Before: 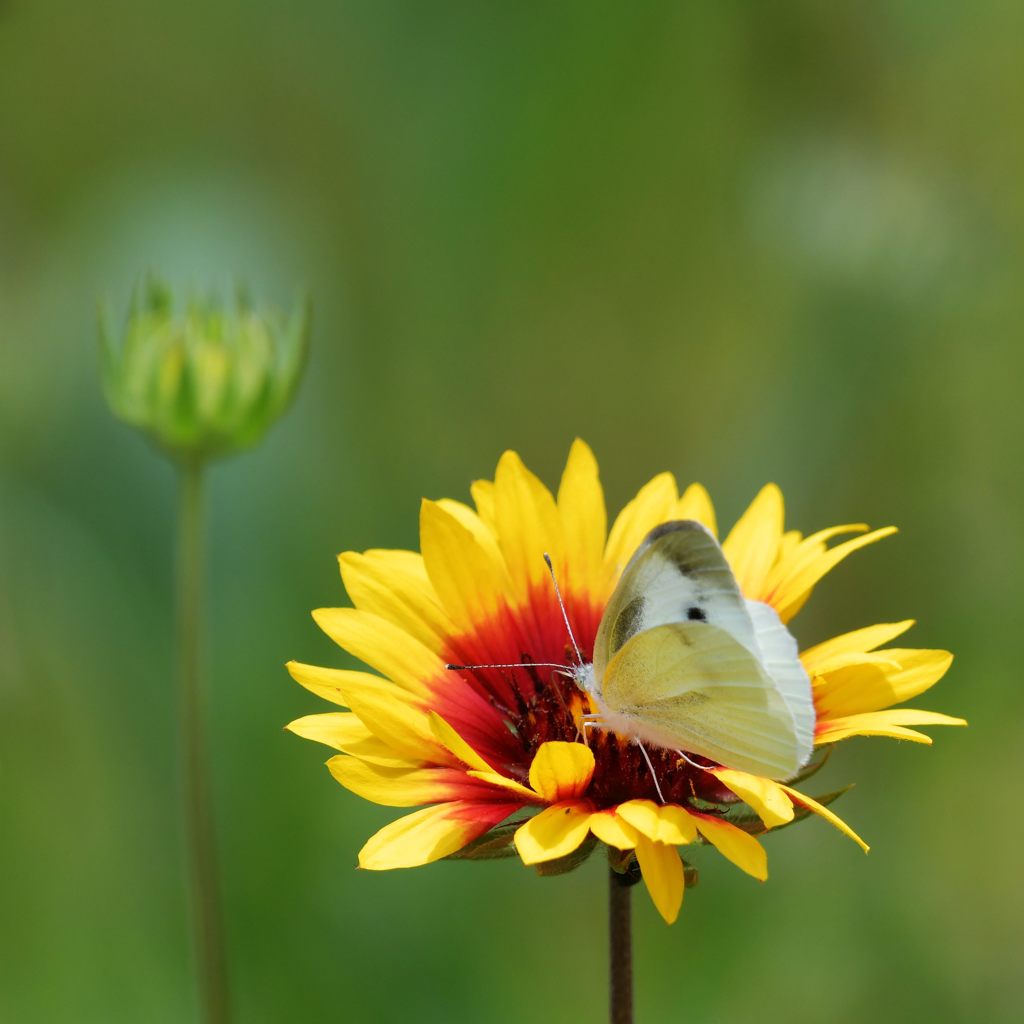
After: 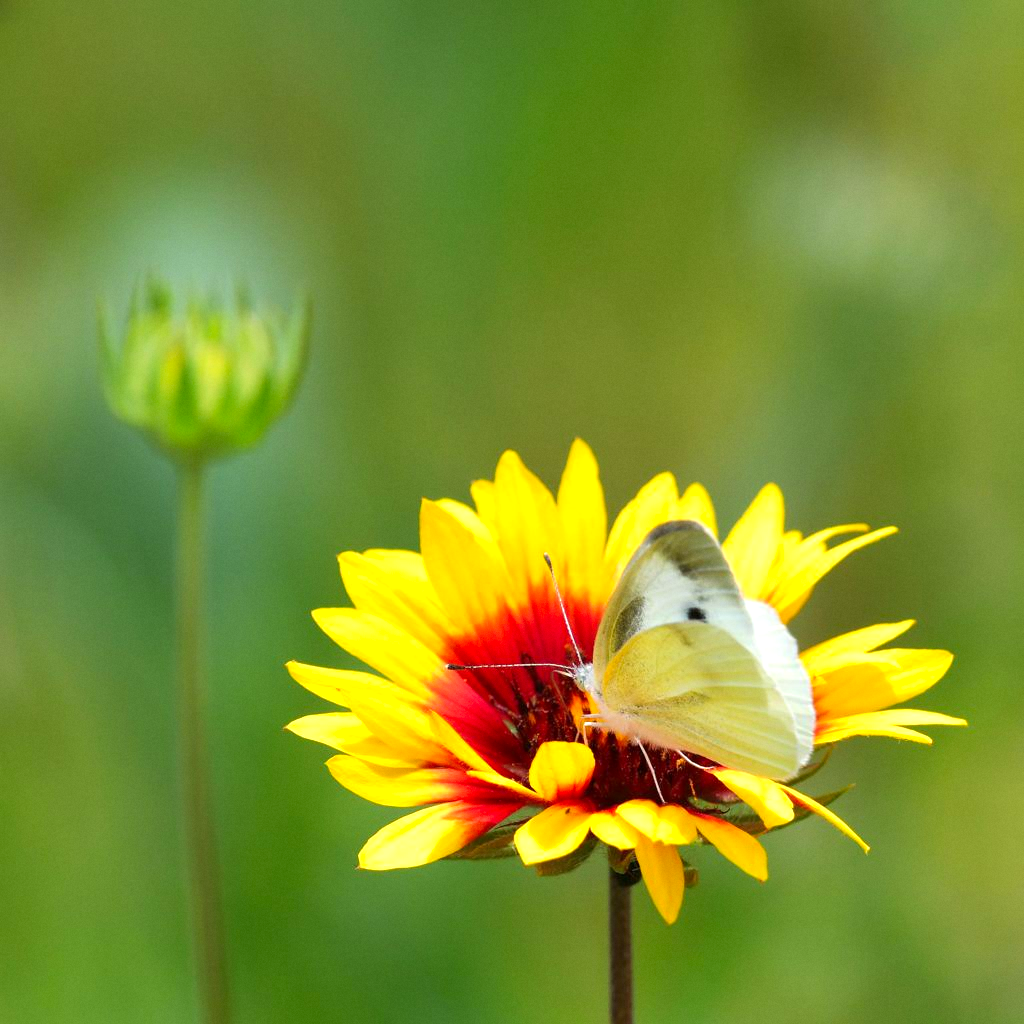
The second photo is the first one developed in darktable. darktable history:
exposure: exposure 0.6 EV, compensate highlight preservation false
grain: coarseness 14.57 ISO, strength 8.8%
color correction: highlights a* 0.816, highlights b* 2.78, saturation 1.1
